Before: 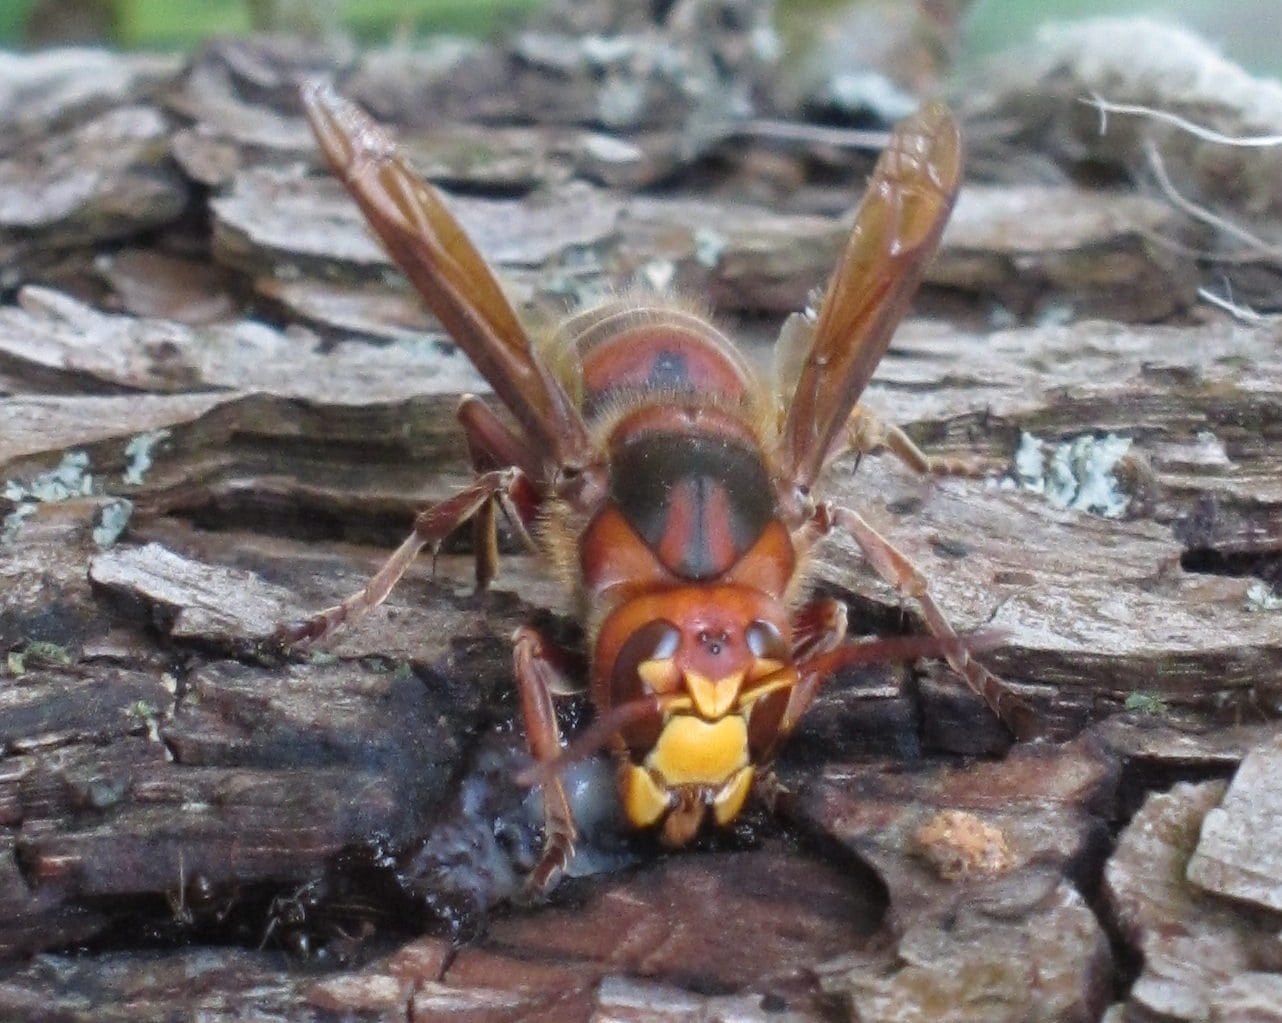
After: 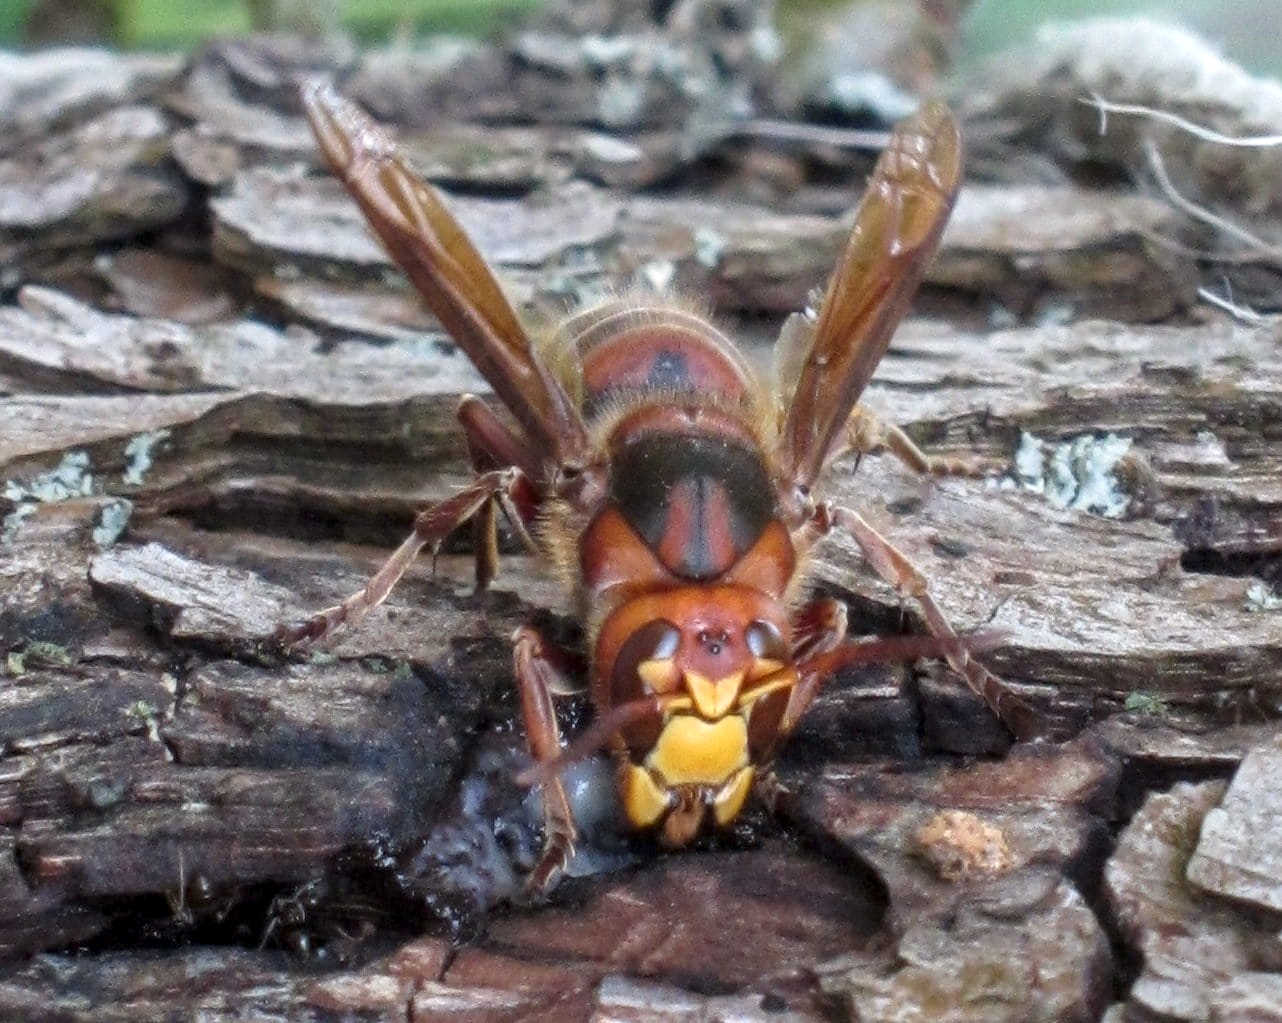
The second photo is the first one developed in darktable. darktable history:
contrast brightness saturation: contrast 0.07
local contrast: detail 130%
